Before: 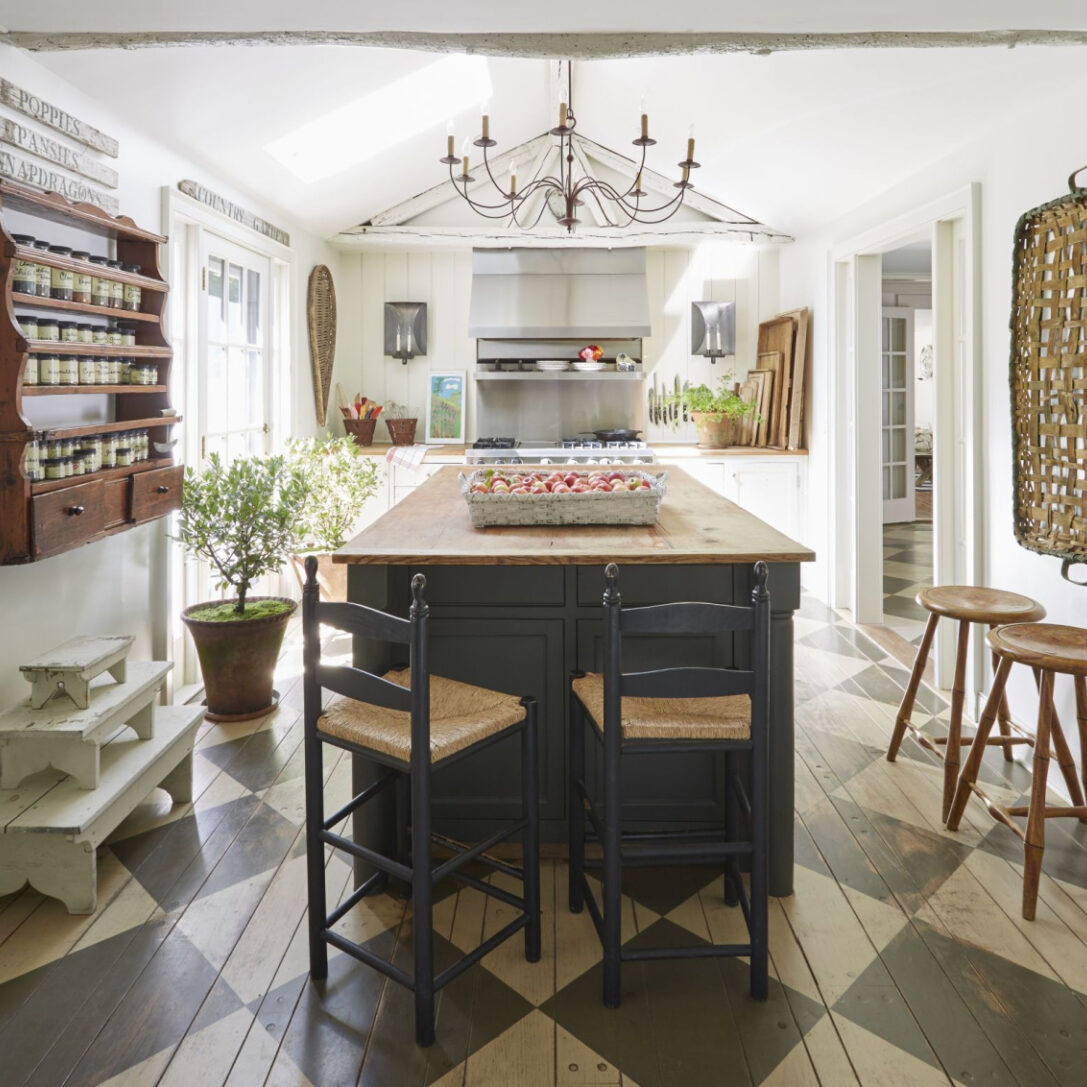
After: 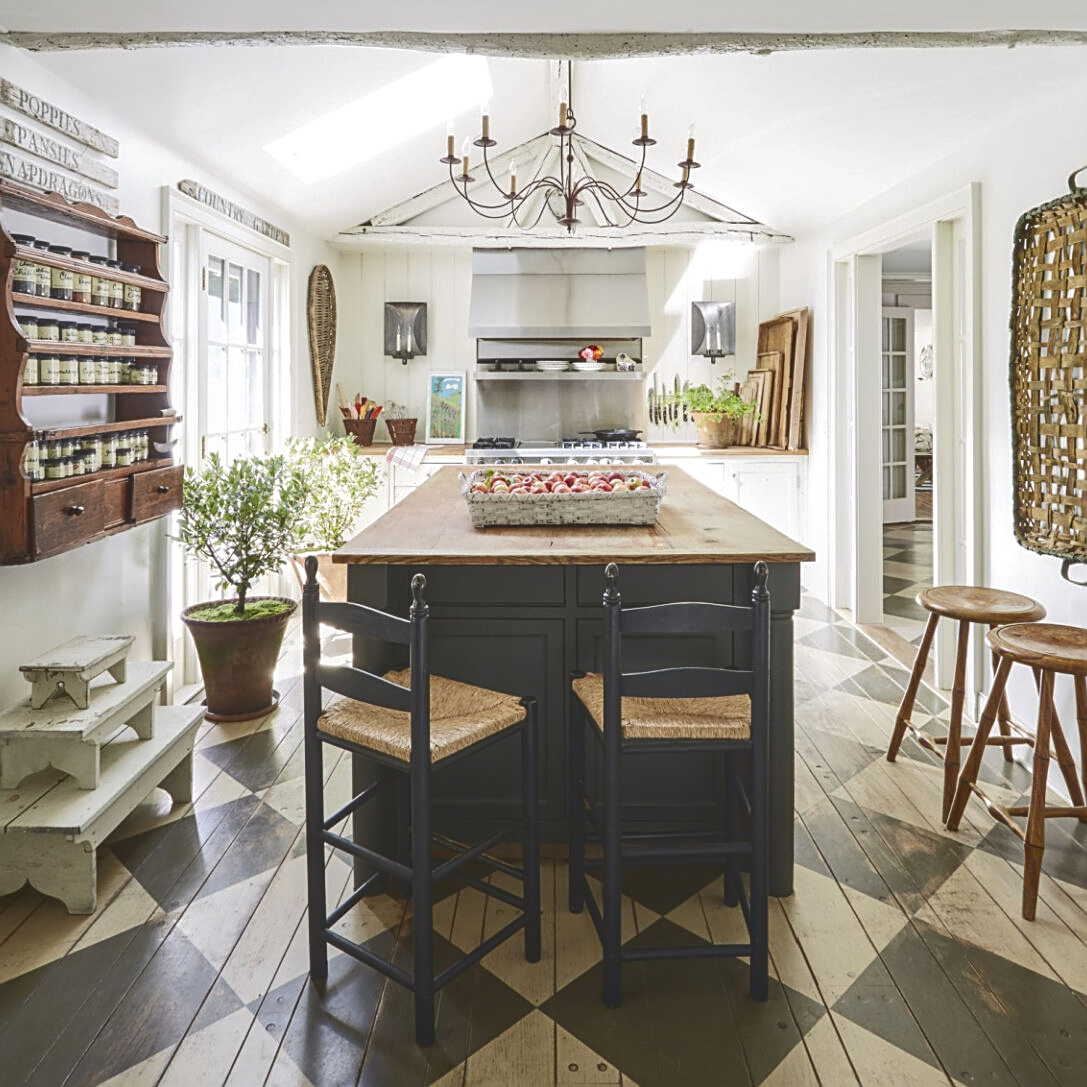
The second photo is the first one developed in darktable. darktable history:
tone curve: curves: ch0 [(0, 0) (0.003, 0.156) (0.011, 0.156) (0.025, 0.157) (0.044, 0.164) (0.069, 0.172) (0.1, 0.181) (0.136, 0.191) (0.177, 0.214) (0.224, 0.245) (0.277, 0.285) (0.335, 0.333) (0.399, 0.387) (0.468, 0.471) (0.543, 0.556) (0.623, 0.648) (0.709, 0.734) (0.801, 0.809) (0.898, 0.891) (1, 1)], color space Lab, independent channels, preserve colors none
local contrast: on, module defaults
sharpen: on, module defaults
